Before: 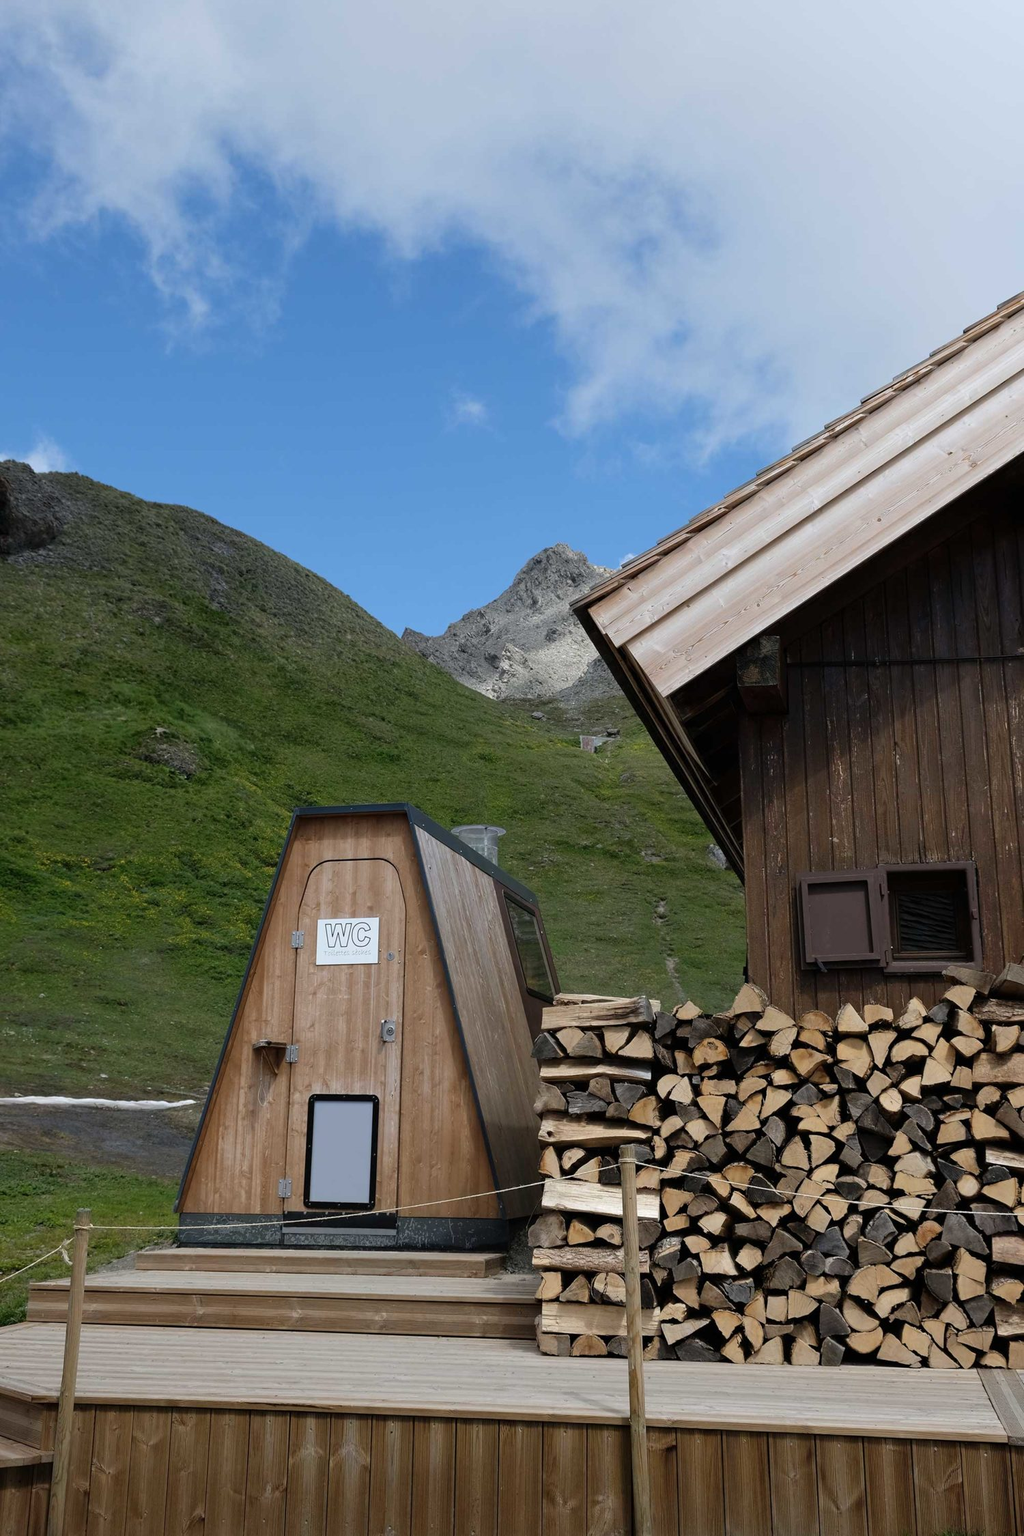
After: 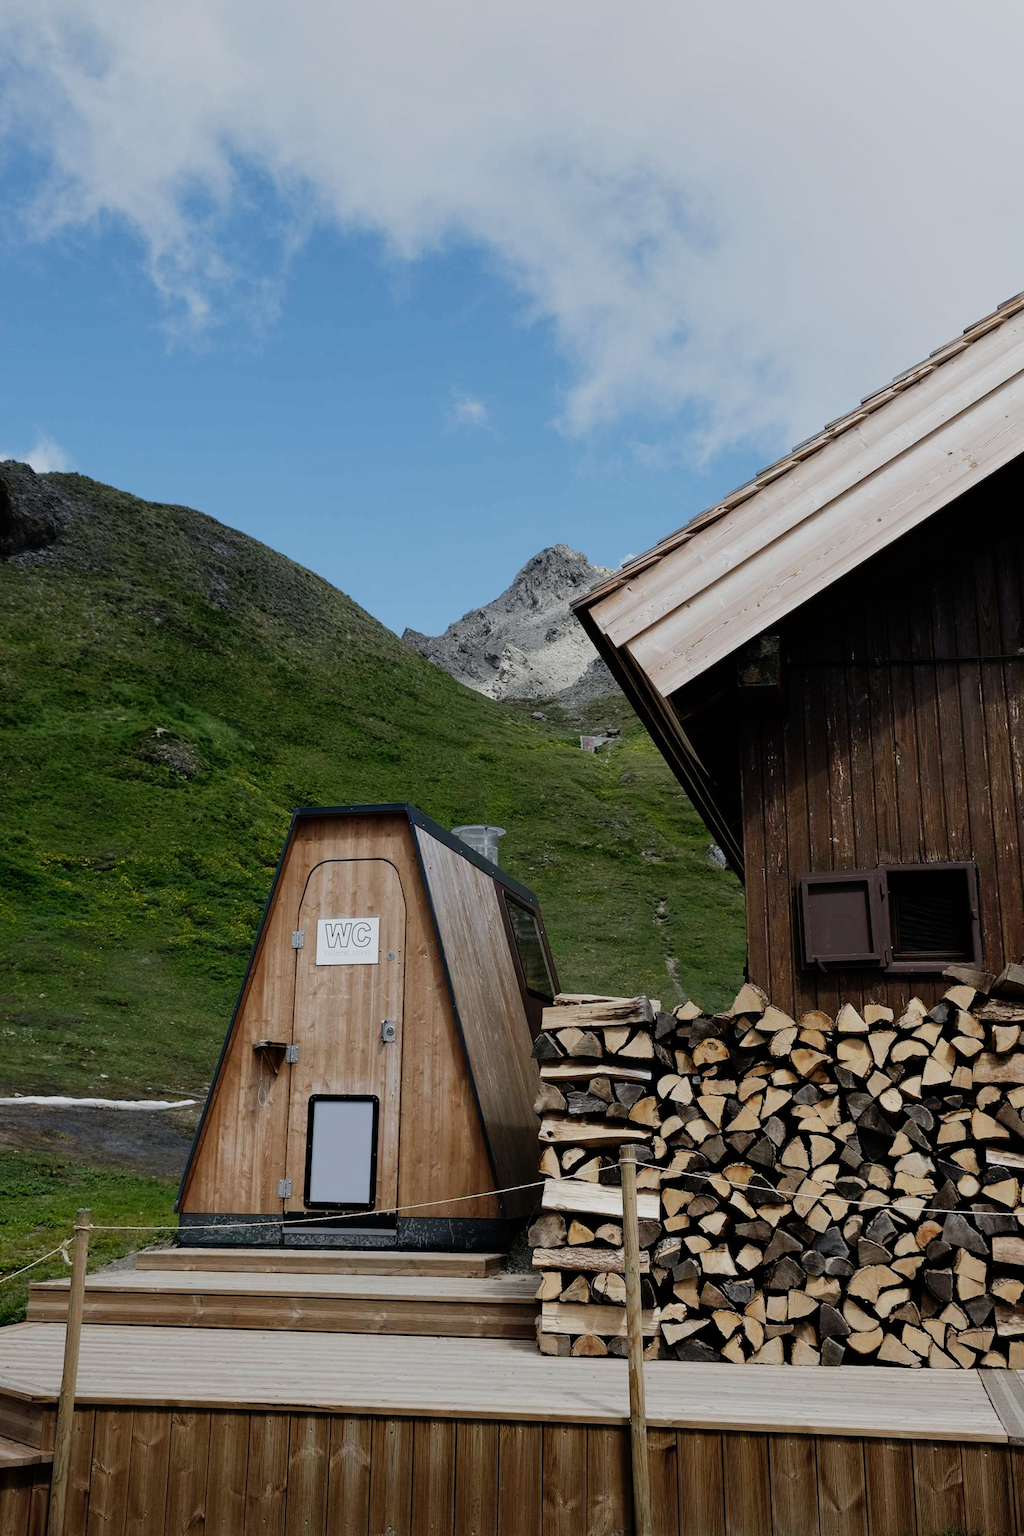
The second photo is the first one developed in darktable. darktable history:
sigmoid: skew -0.2, preserve hue 0%, red attenuation 0.1, red rotation 0.035, green attenuation 0.1, green rotation -0.017, blue attenuation 0.15, blue rotation -0.052, base primaries Rec2020
shadows and highlights: shadows 20.55, highlights -20.99, soften with gaussian
